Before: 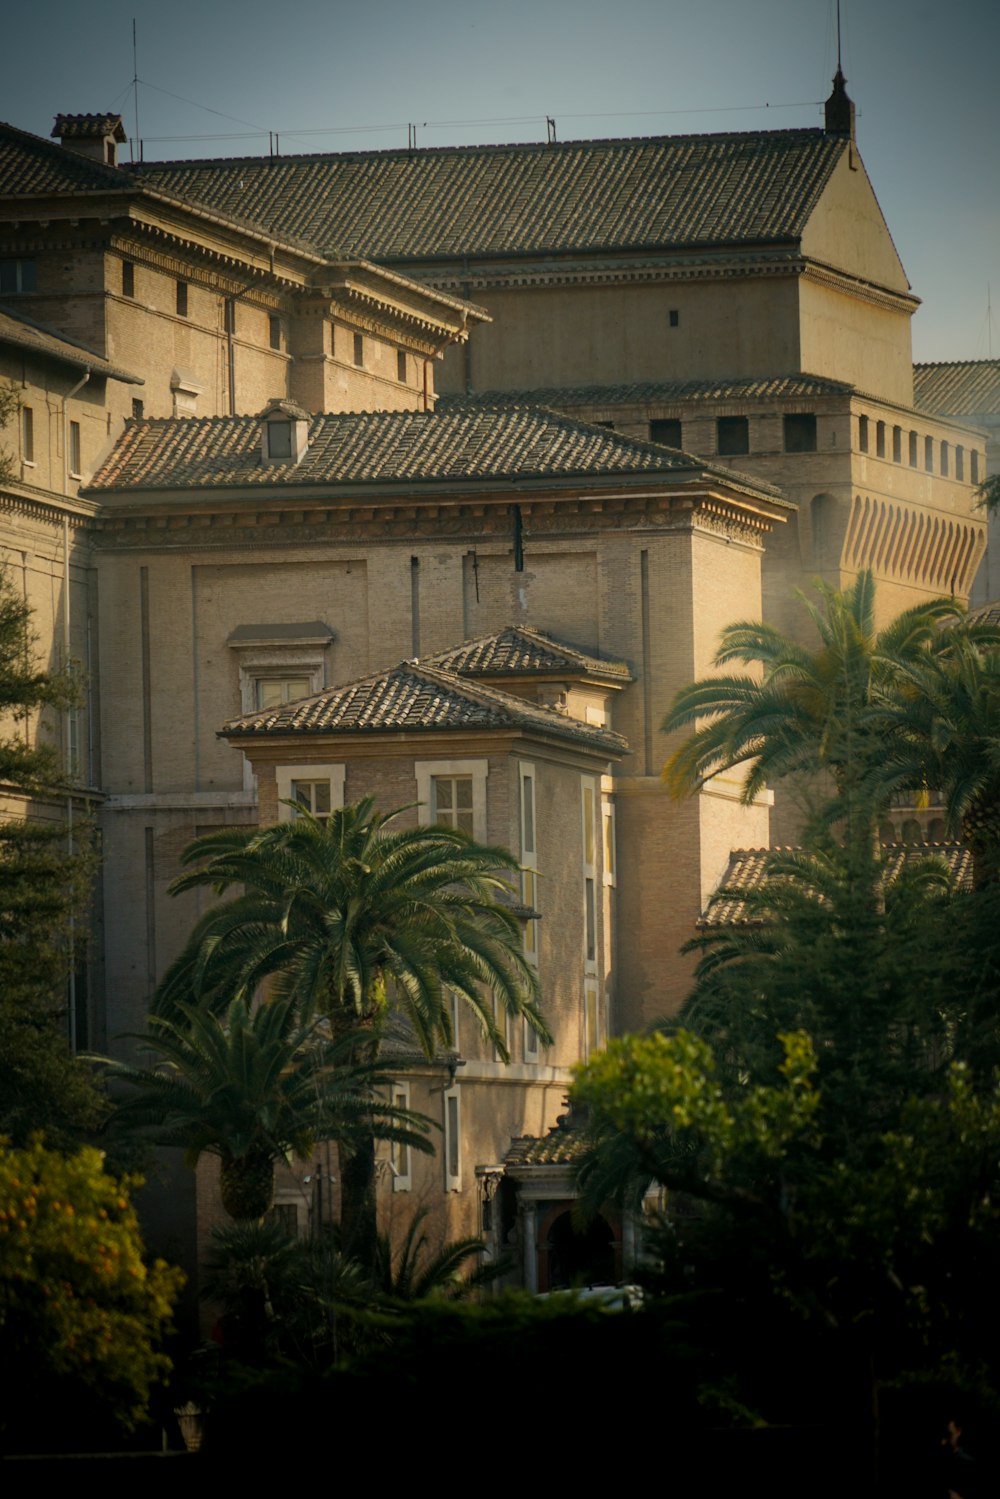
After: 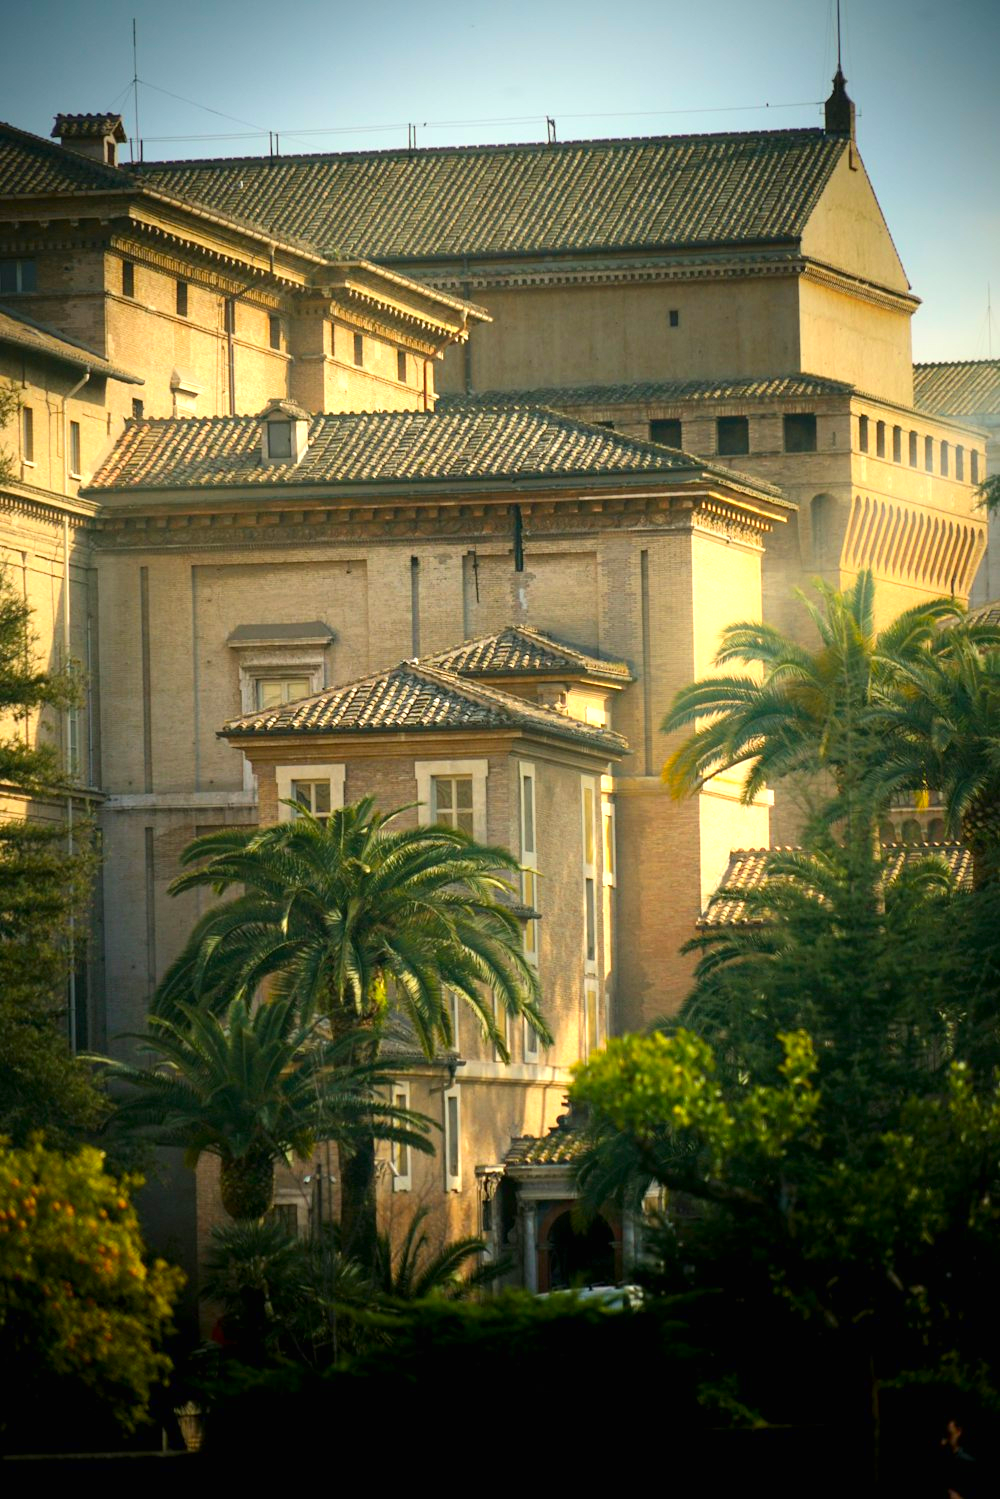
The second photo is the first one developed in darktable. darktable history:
contrast brightness saturation: contrast 0.09, saturation 0.28
exposure: black level correction 0, exposure 1.125 EV, compensate exposure bias true, compensate highlight preservation false
